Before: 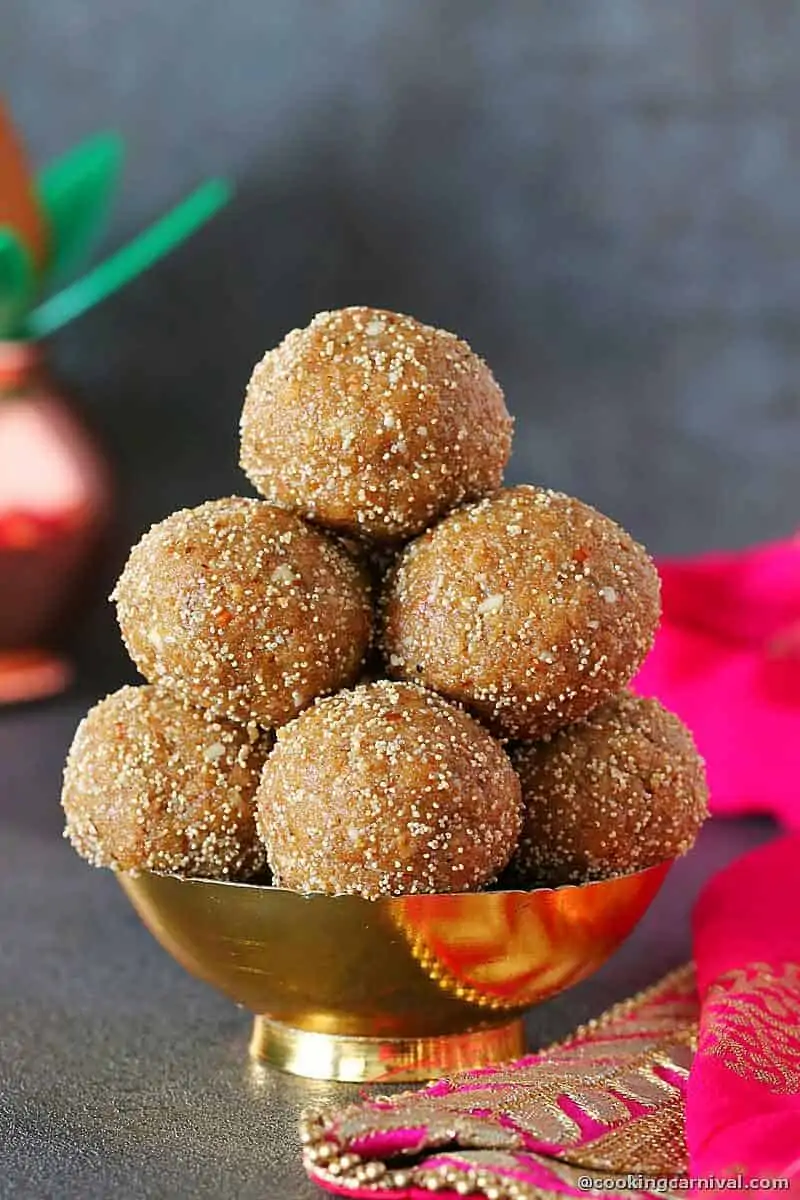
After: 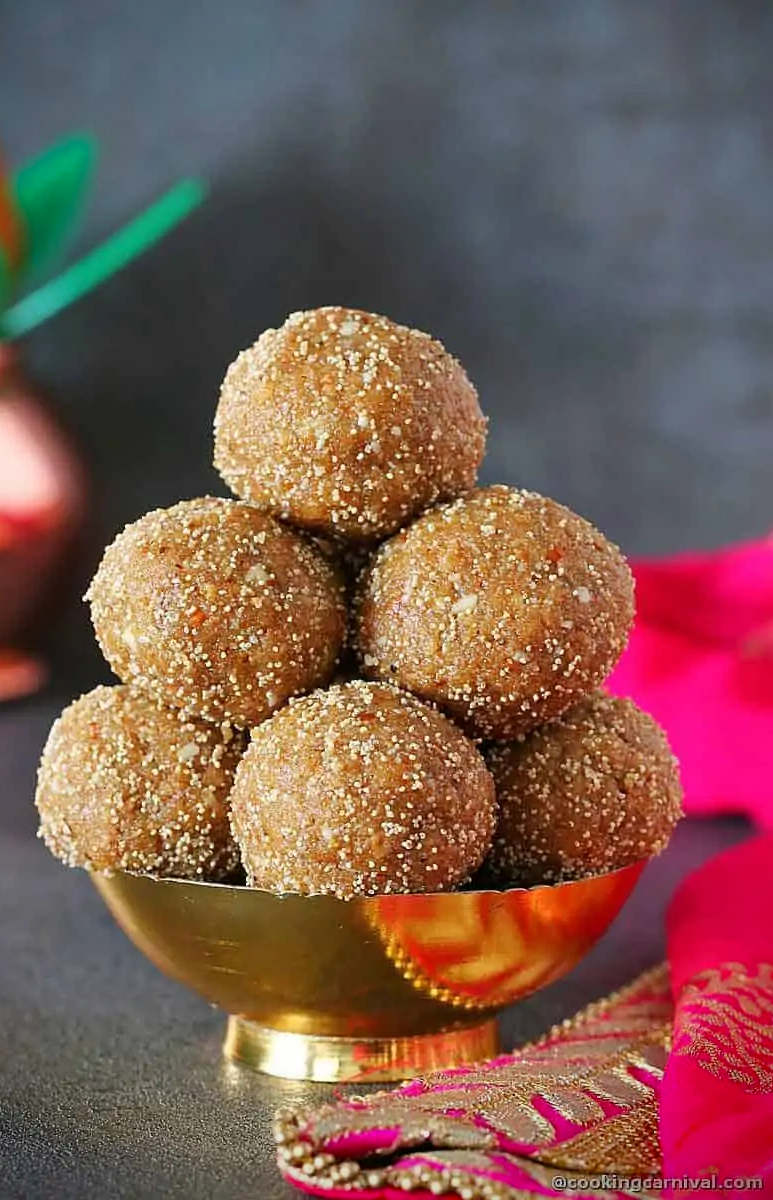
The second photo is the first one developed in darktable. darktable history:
vignetting: fall-off radius 61.04%, brightness -0.99, saturation 0.493, unbound false
crop and rotate: left 3.361%
